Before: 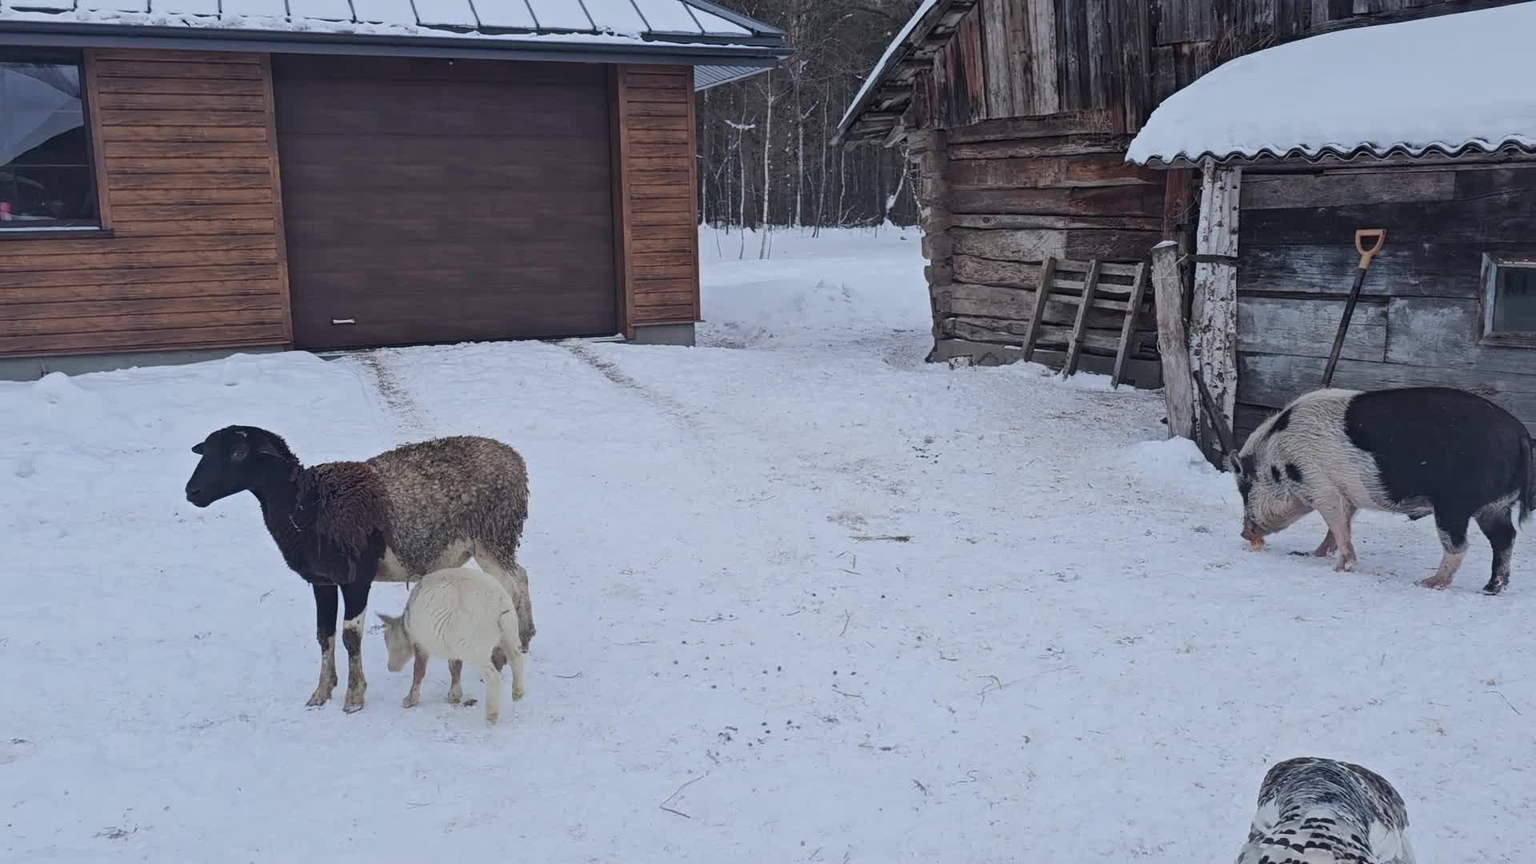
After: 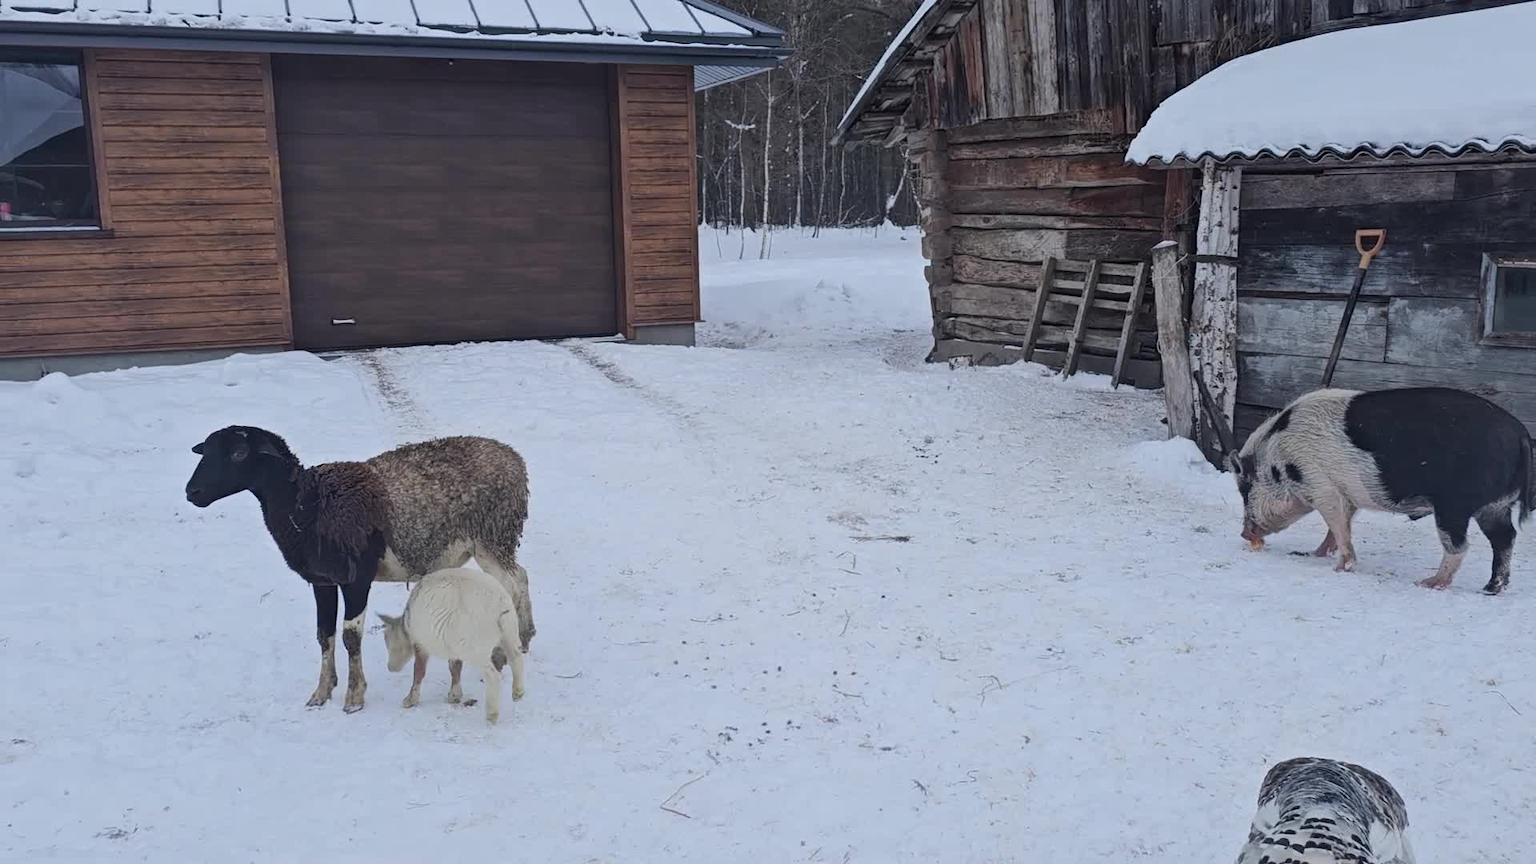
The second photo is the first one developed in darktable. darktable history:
shadows and highlights: shadows -8.15, white point adjustment 1.39, highlights 11.15
